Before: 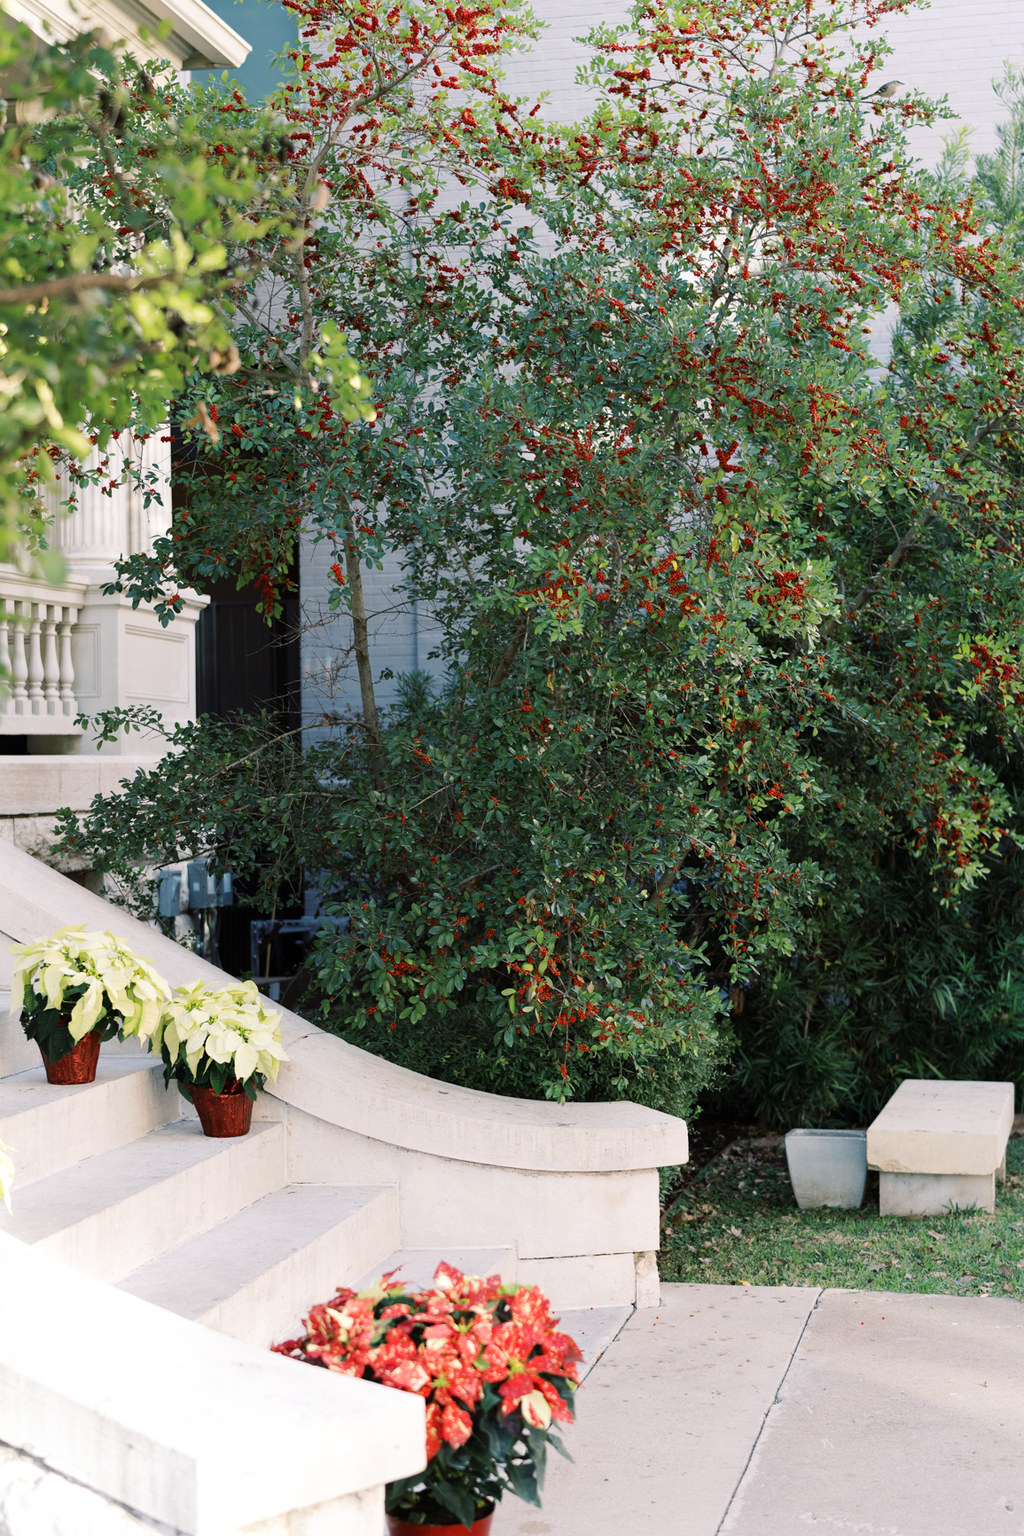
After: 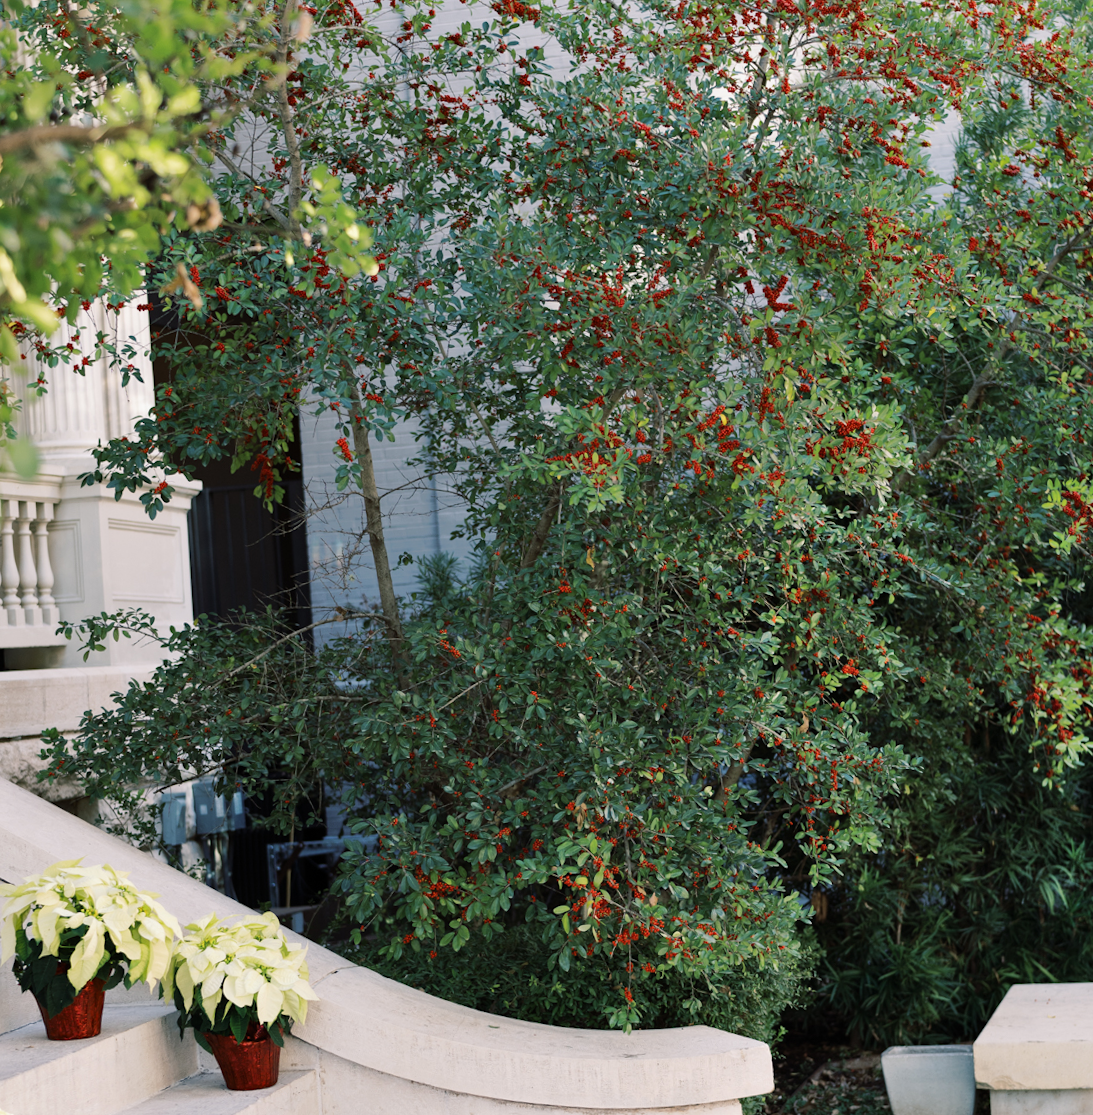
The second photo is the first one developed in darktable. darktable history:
shadows and highlights: shadows 43.71, white point adjustment -1.46, soften with gaussian
crop: left 2.737%, top 7.287%, right 3.421%, bottom 20.179%
rotate and perspective: rotation -3°, crop left 0.031, crop right 0.968, crop top 0.07, crop bottom 0.93
